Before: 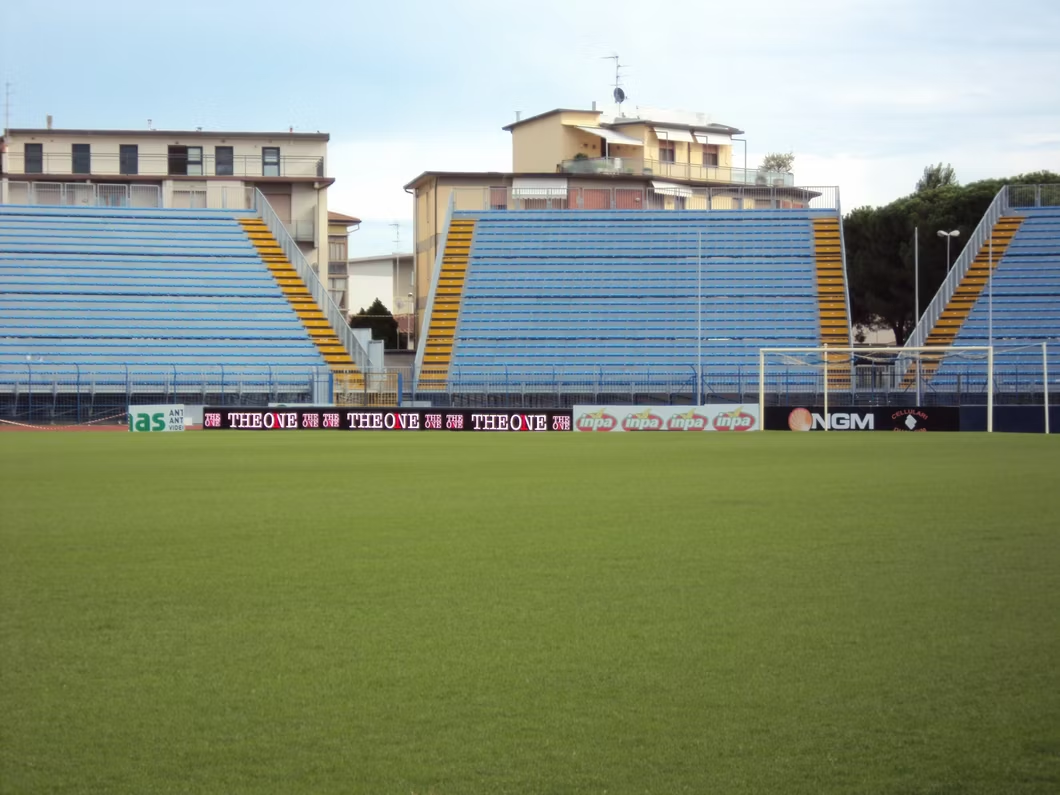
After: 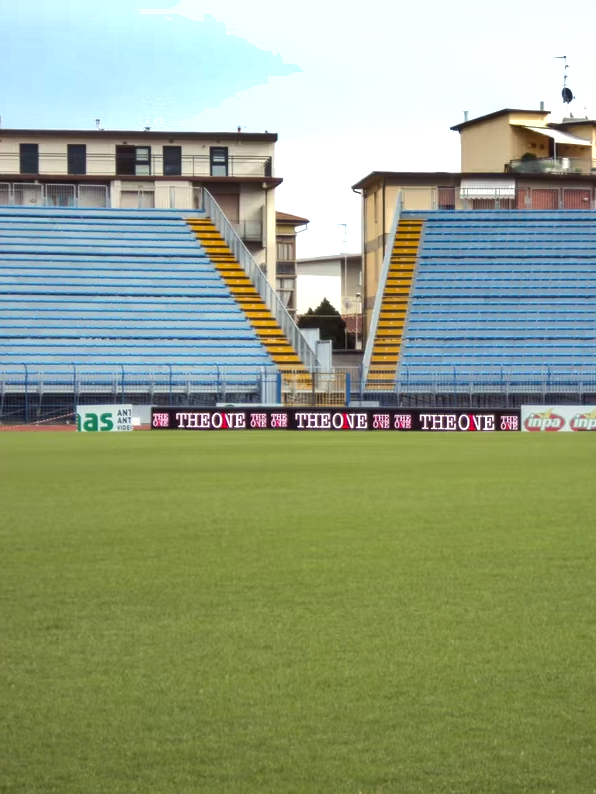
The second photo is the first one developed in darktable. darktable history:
exposure: exposure 0.405 EV, compensate highlight preservation false
crop: left 4.929%, right 38.751%
shadows and highlights: shadows 60.68, highlights -60.17, soften with gaussian
local contrast: on, module defaults
